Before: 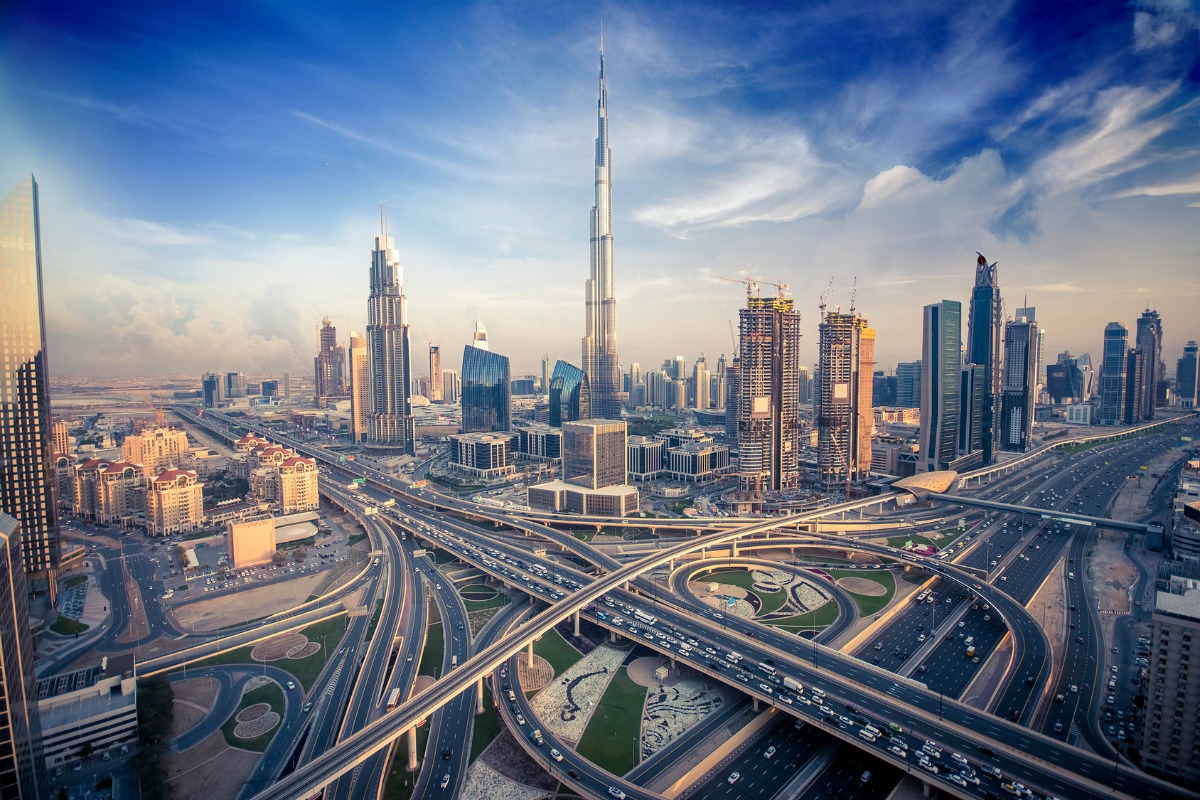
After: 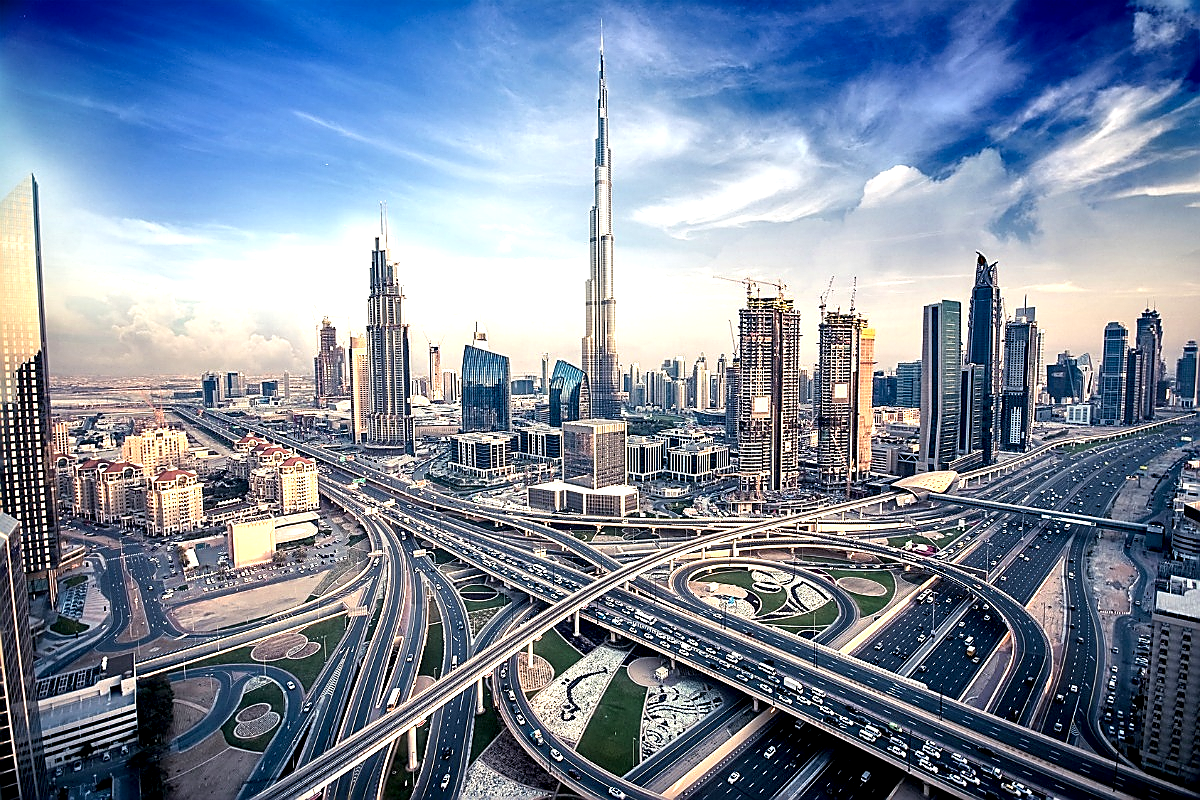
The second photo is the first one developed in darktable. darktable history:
exposure: exposure 0.485 EV, compensate highlight preservation false
sharpen: radius 1.4, amount 1.25, threshold 0.7
contrast equalizer: y [[0.601, 0.6, 0.598, 0.598, 0.6, 0.601], [0.5 ×6], [0.5 ×6], [0 ×6], [0 ×6]]
